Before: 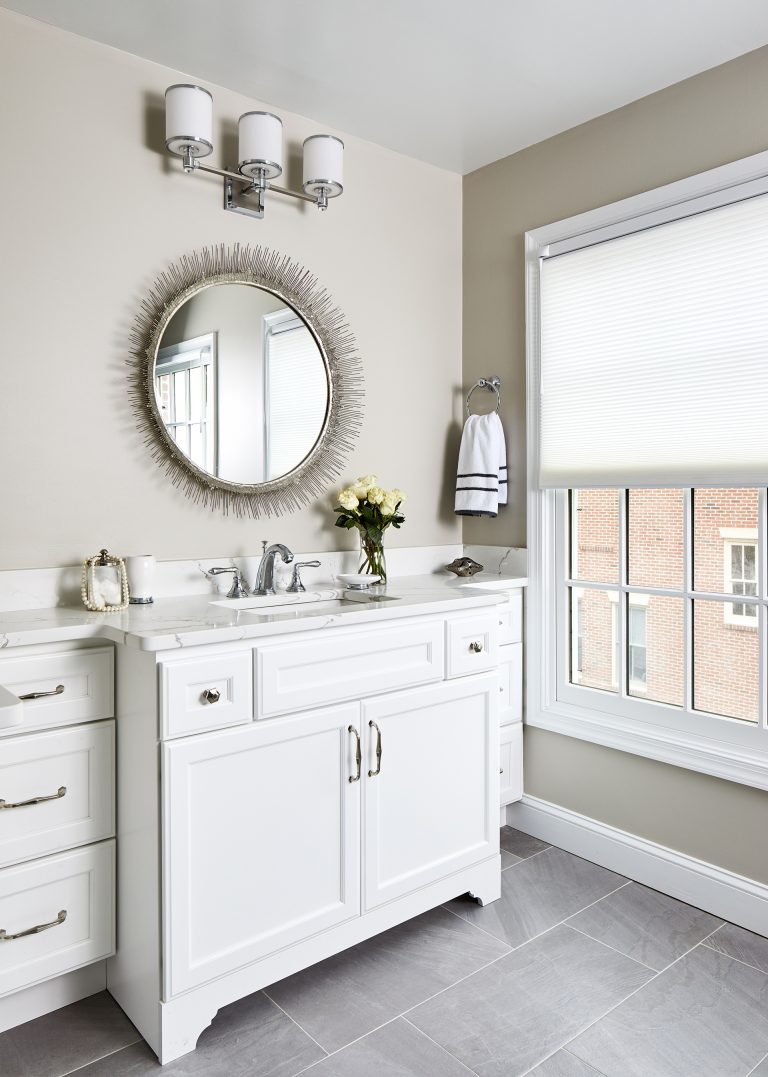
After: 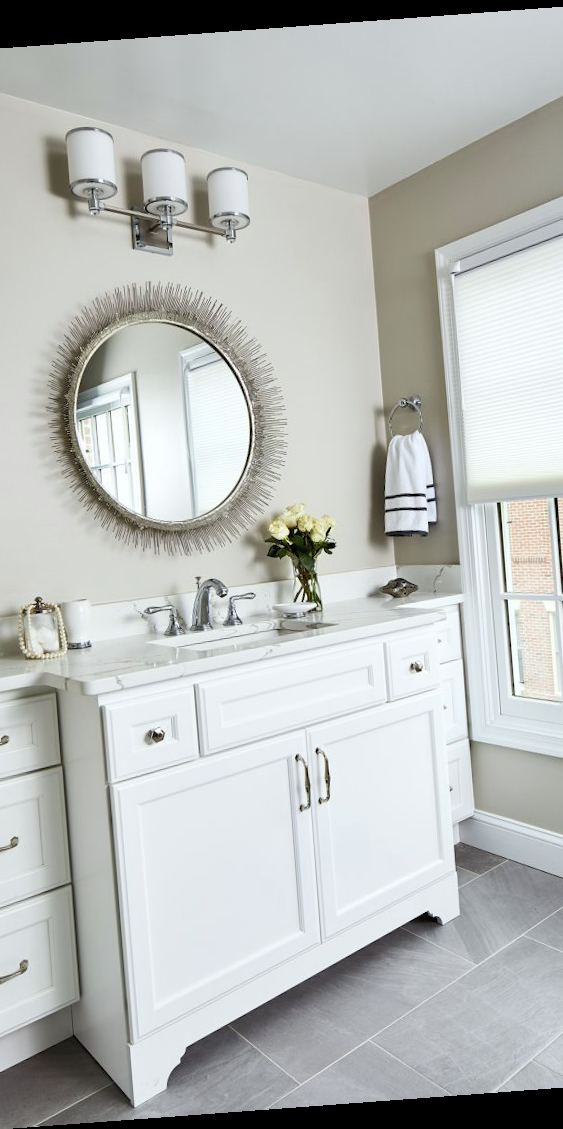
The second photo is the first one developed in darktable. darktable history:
color balance: mode lift, gamma, gain (sRGB)
white balance: red 0.978, blue 0.999
rotate and perspective: rotation -4.25°, automatic cropping off
crop and rotate: left 12.648%, right 20.685%
